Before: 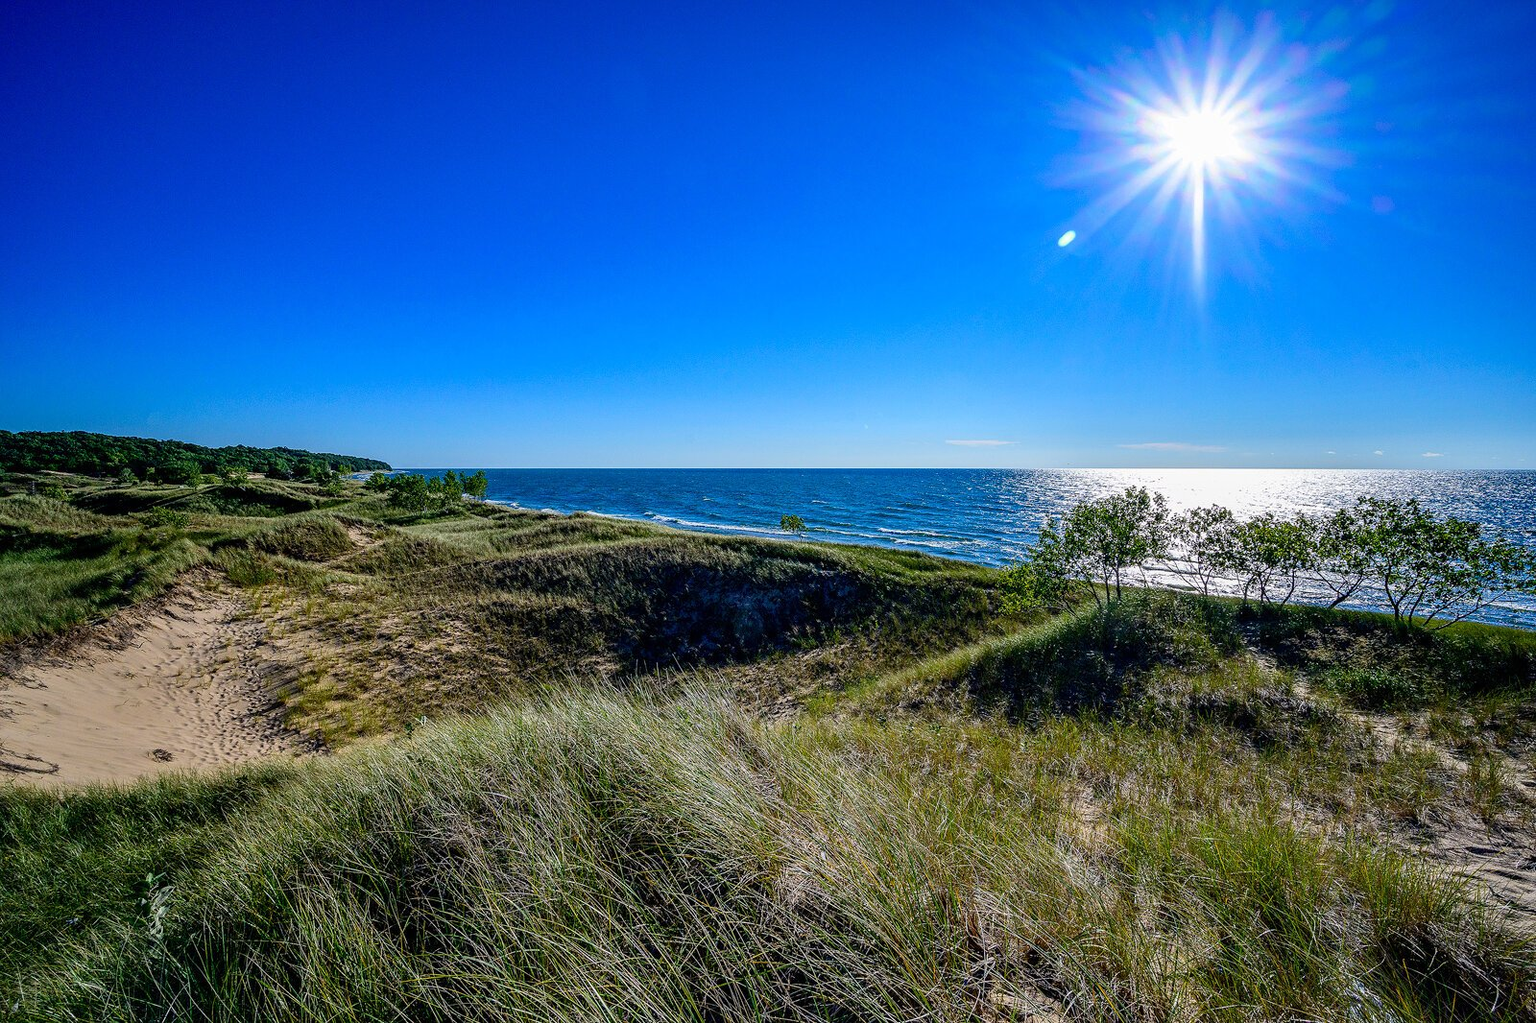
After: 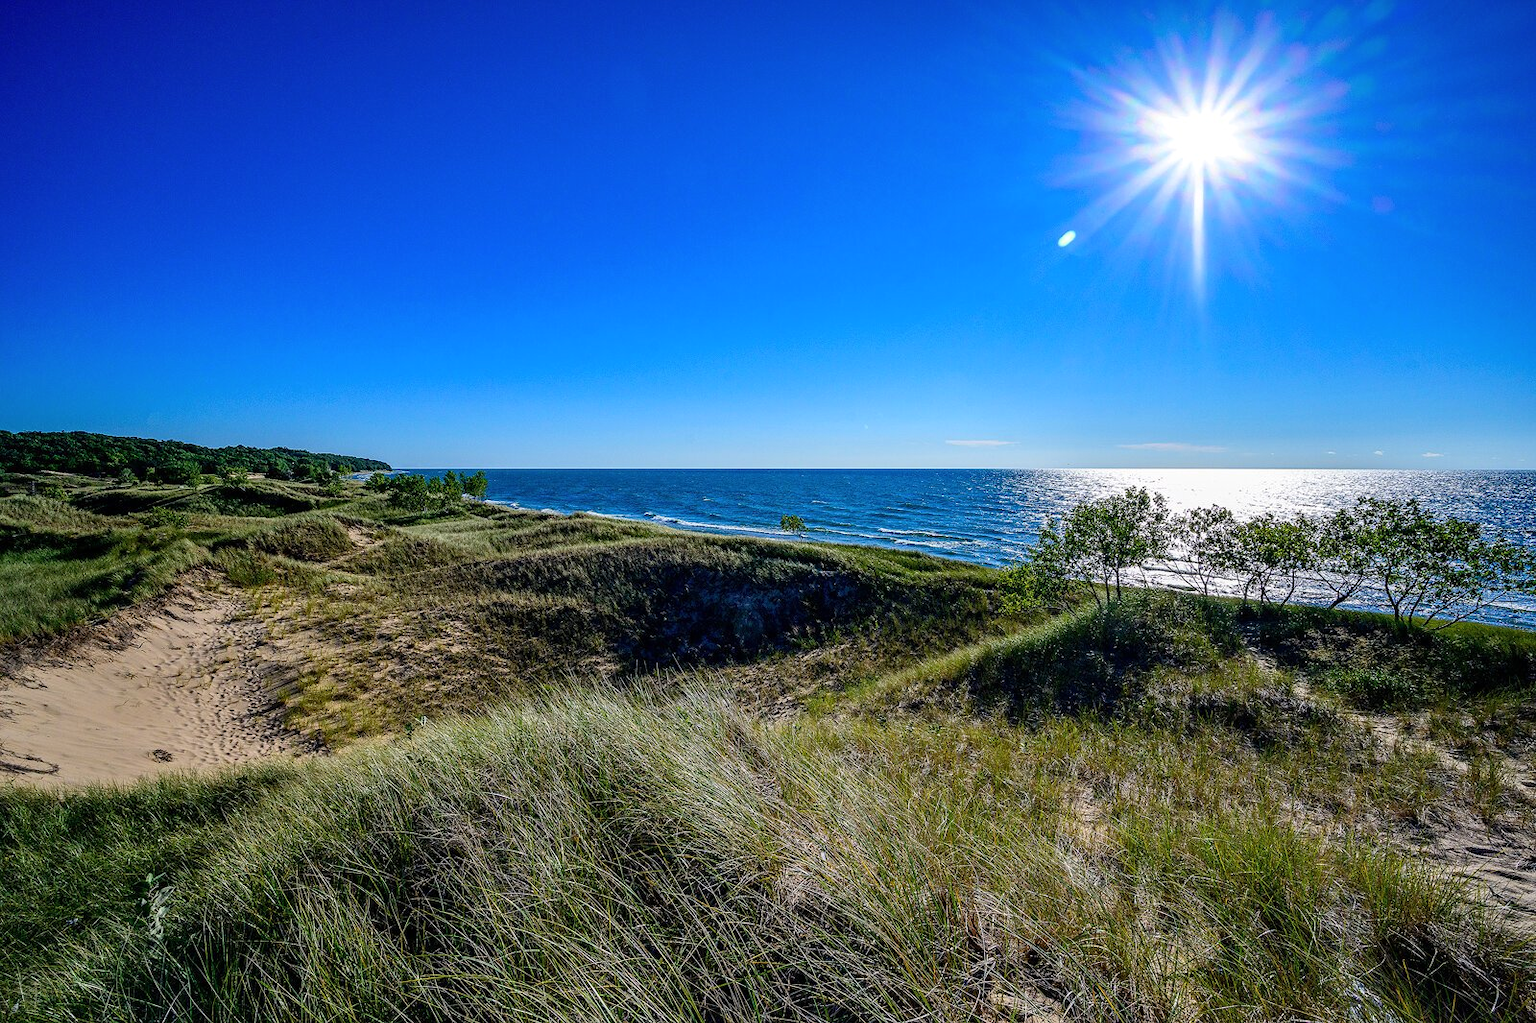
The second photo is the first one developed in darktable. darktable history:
shadows and highlights: shadows 11.72, white point adjustment 1.18, highlights -0.896, highlights color adjustment 41.98%, soften with gaussian
